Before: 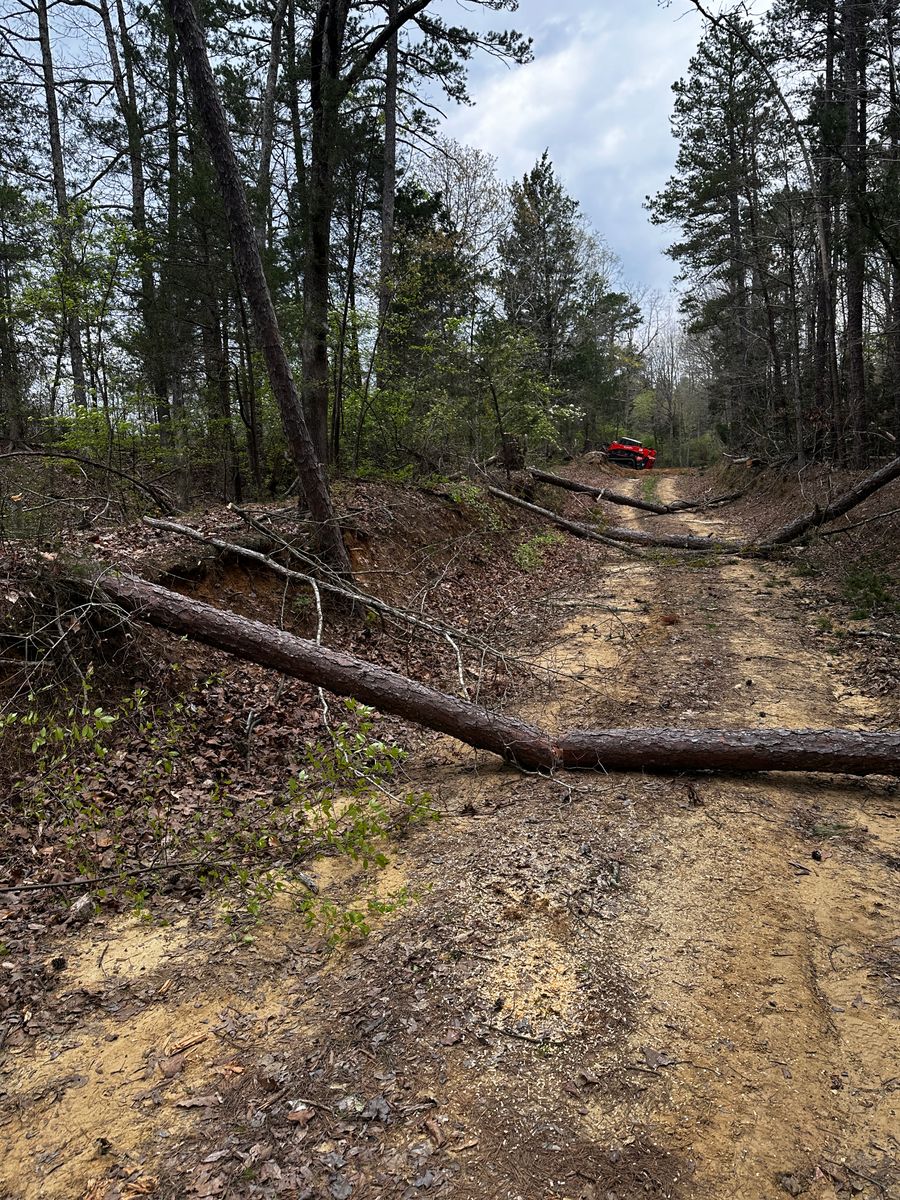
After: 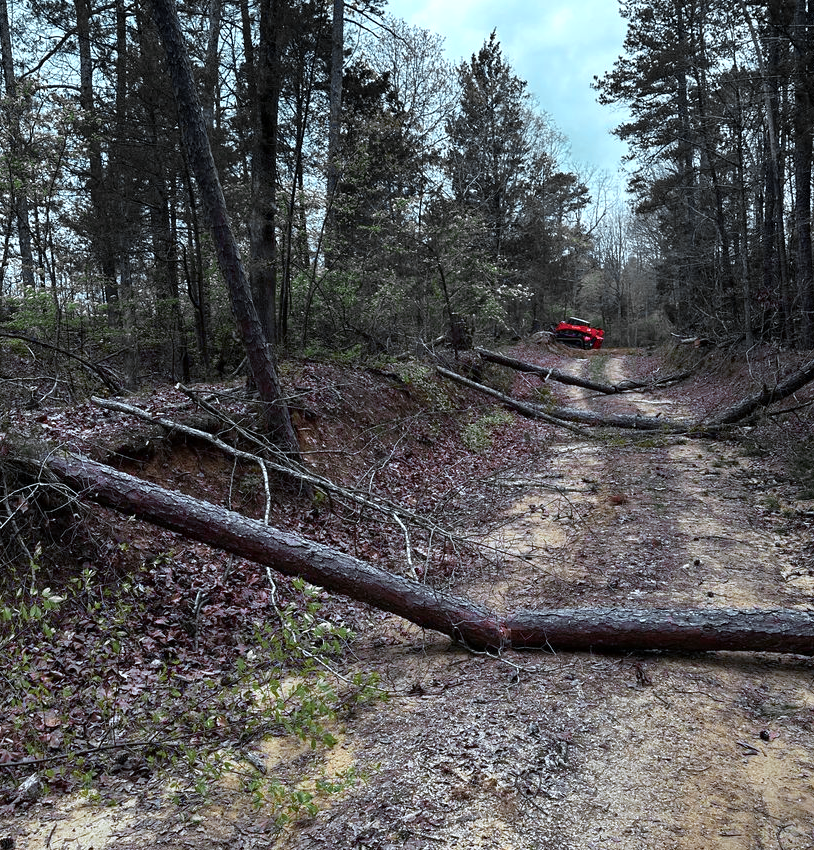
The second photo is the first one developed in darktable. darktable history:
contrast brightness saturation: saturation -0.039
crop: left 5.783%, top 10.069%, right 3.67%, bottom 19.056%
color zones: curves: ch0 [(0.257, 0.558) (0.75, 0.565)]; ch1 [(0.004, 0.857) (0.14, 0.416) (0.257, 0.695) (0.442, 0.032) (0.736, 0.266) (0.891, 0.741)]; ch2 [(0, 0.623) (0.112, 0.436) (0.271, 0.474) (0.516, 0.64) (0.743, 0.286)]
color calibration: illuminant custom, x 0.392, y 0.392, temperature 3859.44 K, gamut compression 1.71
